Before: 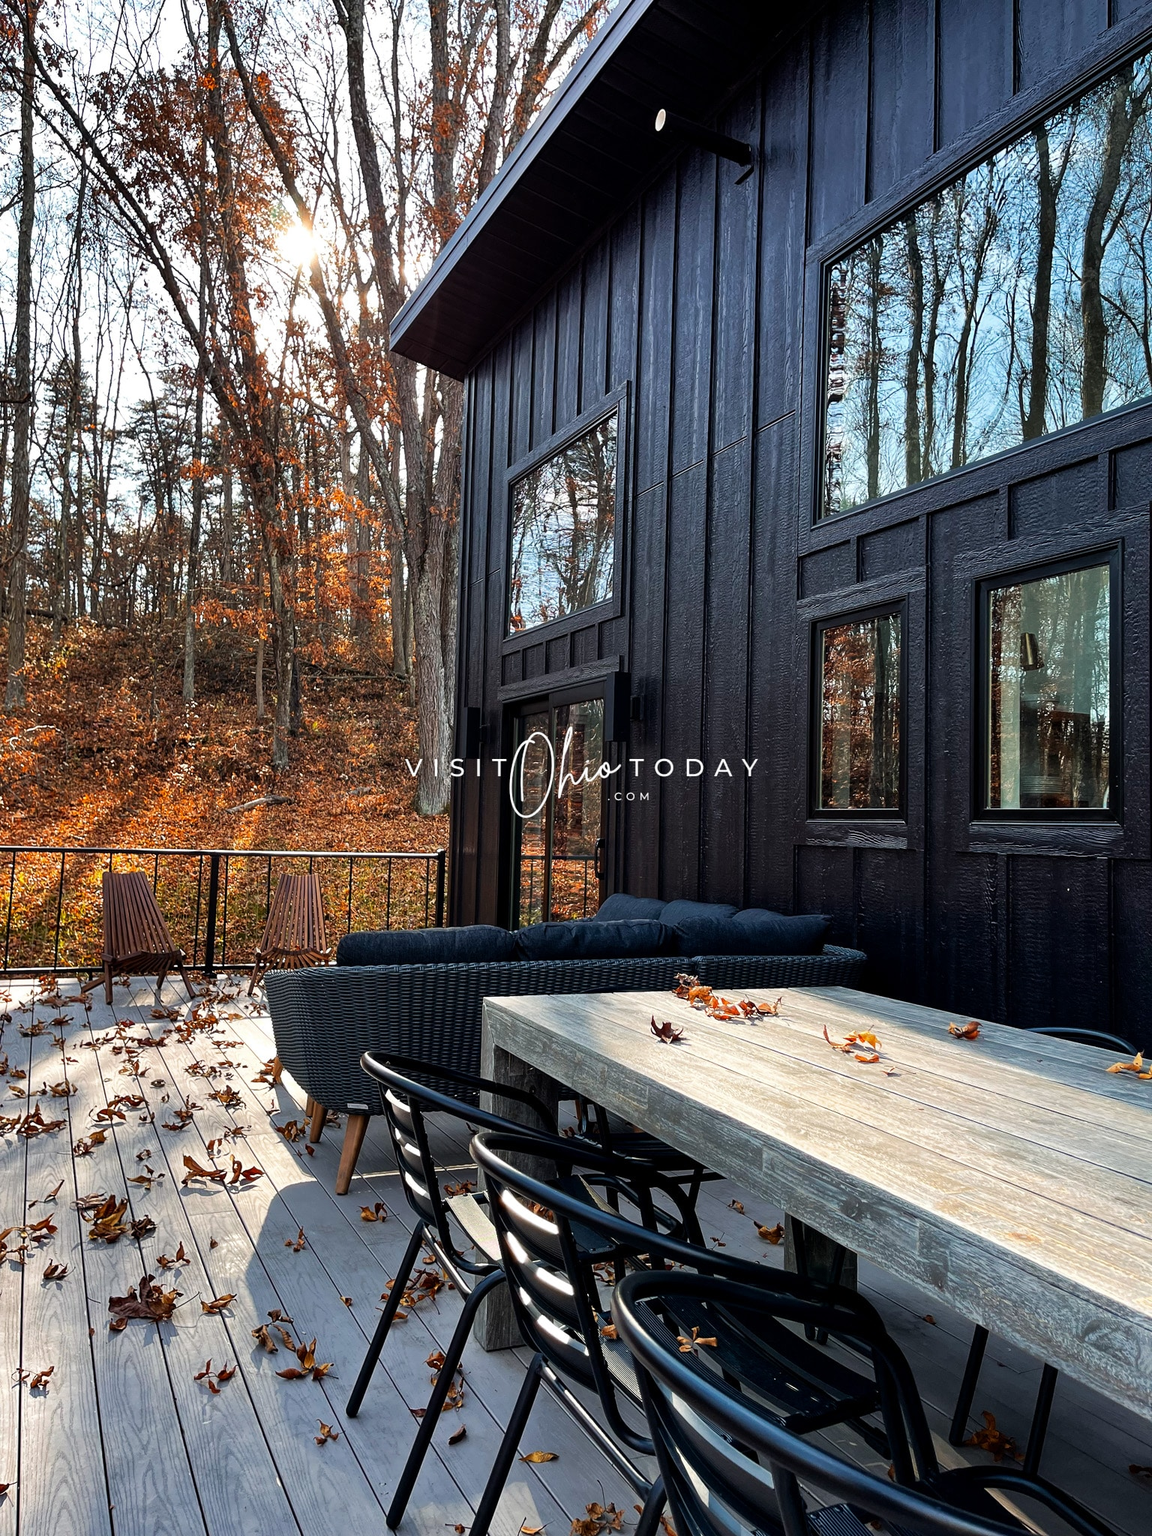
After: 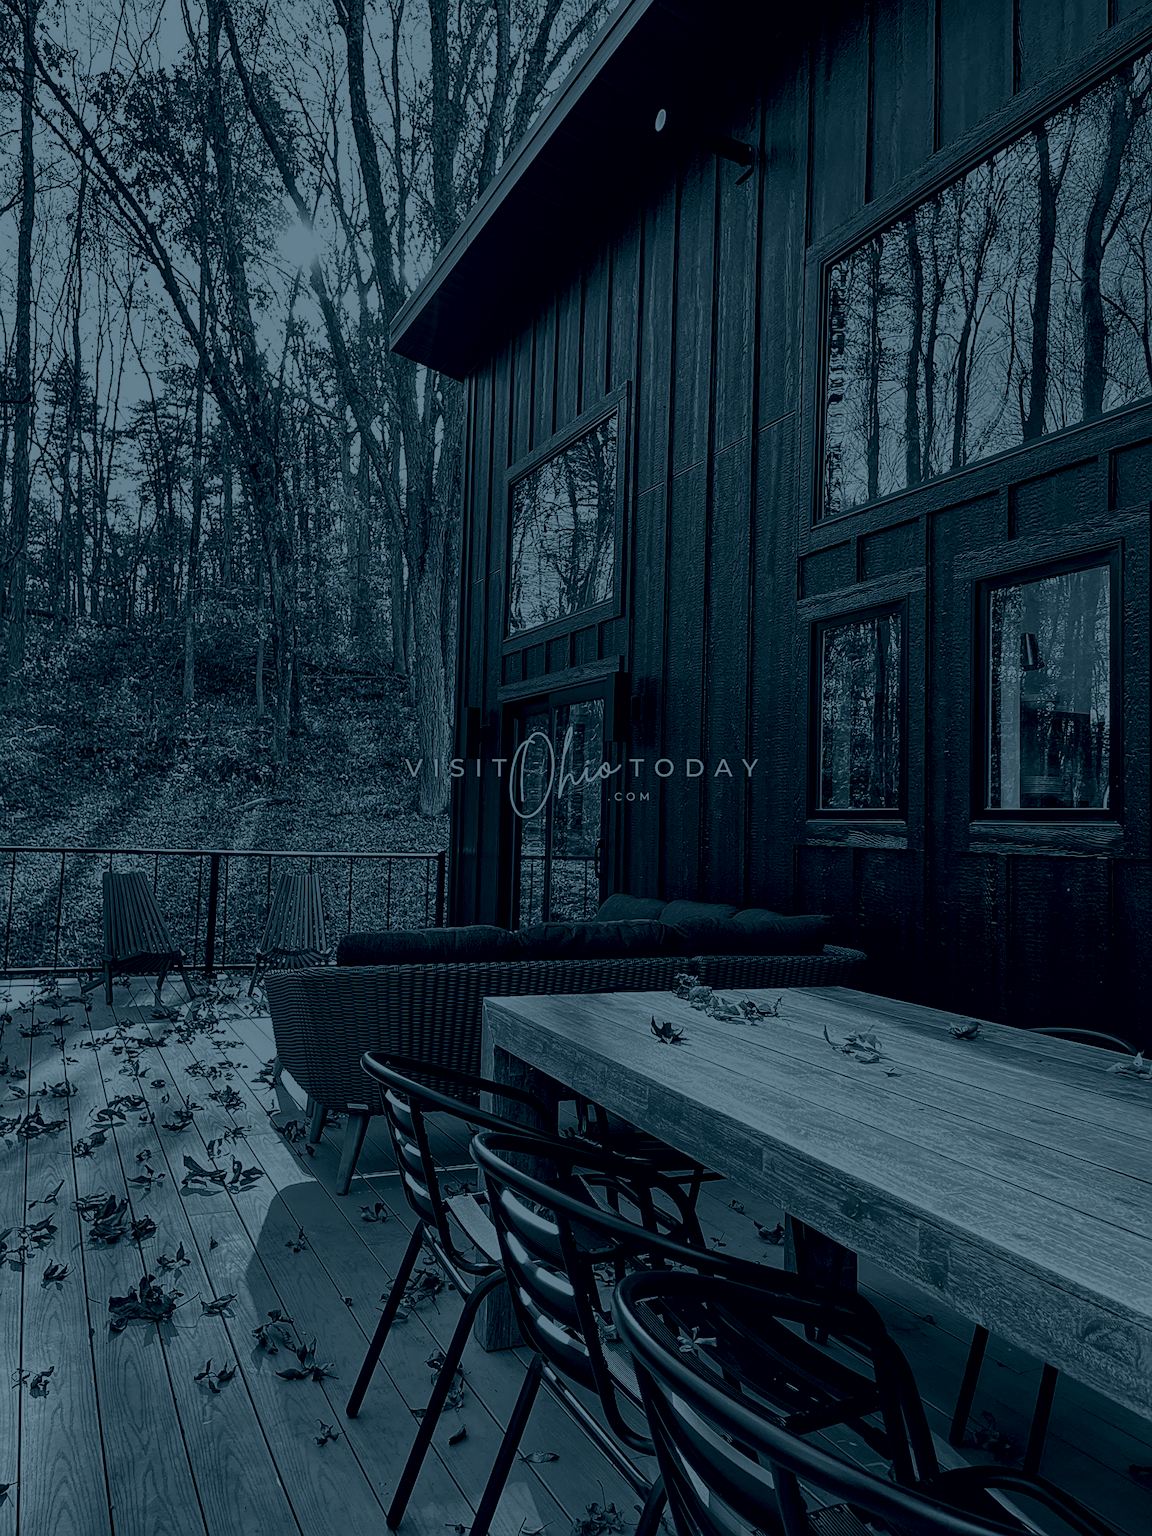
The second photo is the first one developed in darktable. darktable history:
colorize: hue 194.4°, saturation 29%, source mix 61.75%, lightness 3.98%, version 1
shadows and highlights: radius 125.46, shadows 30.51, highlights -30.51, low approximation 0.01, soften with gaussian
local contrast: detail 110%
sharpen: on, module defaults
